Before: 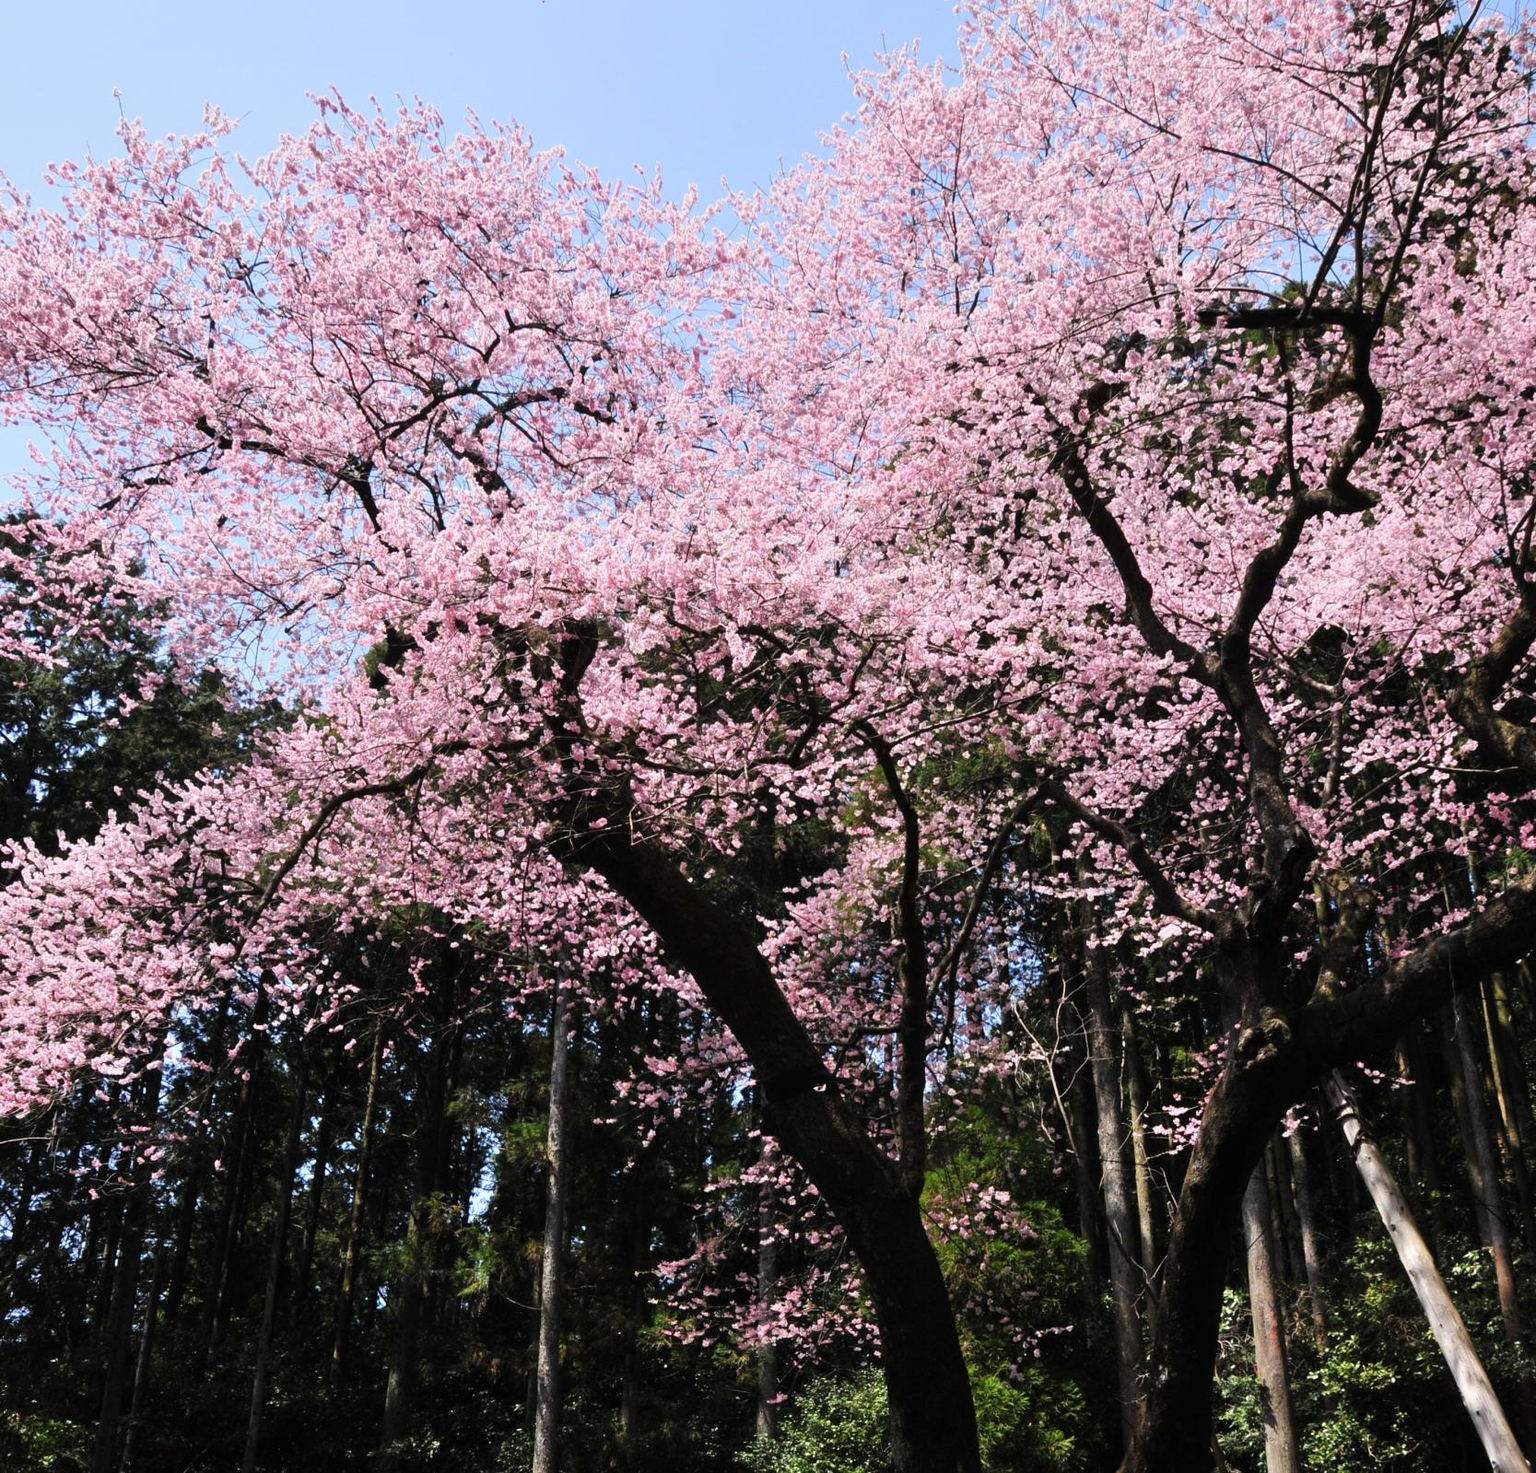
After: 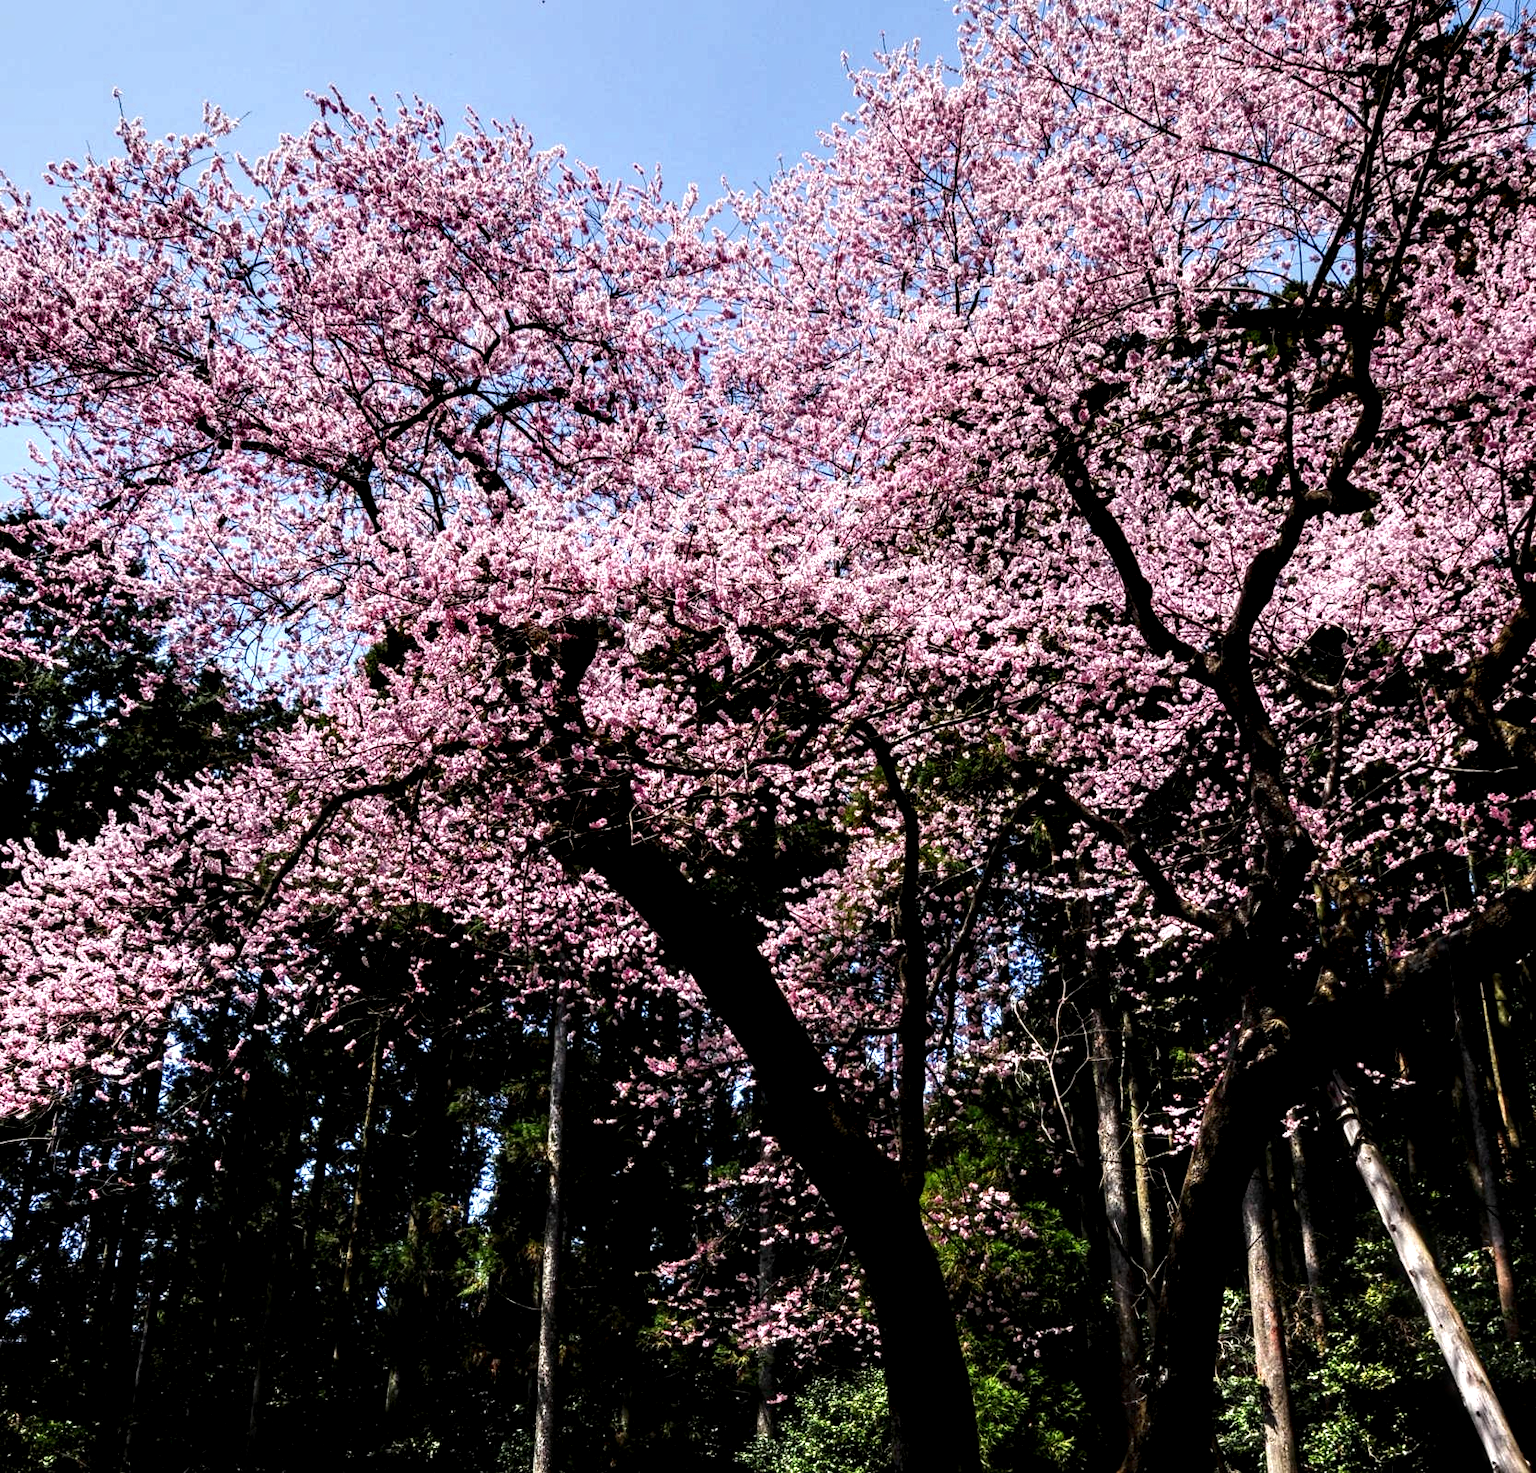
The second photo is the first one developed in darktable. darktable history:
local contrast: detail 205%
contrast brightness saturation: brightness -0.252, saturation 0.202
